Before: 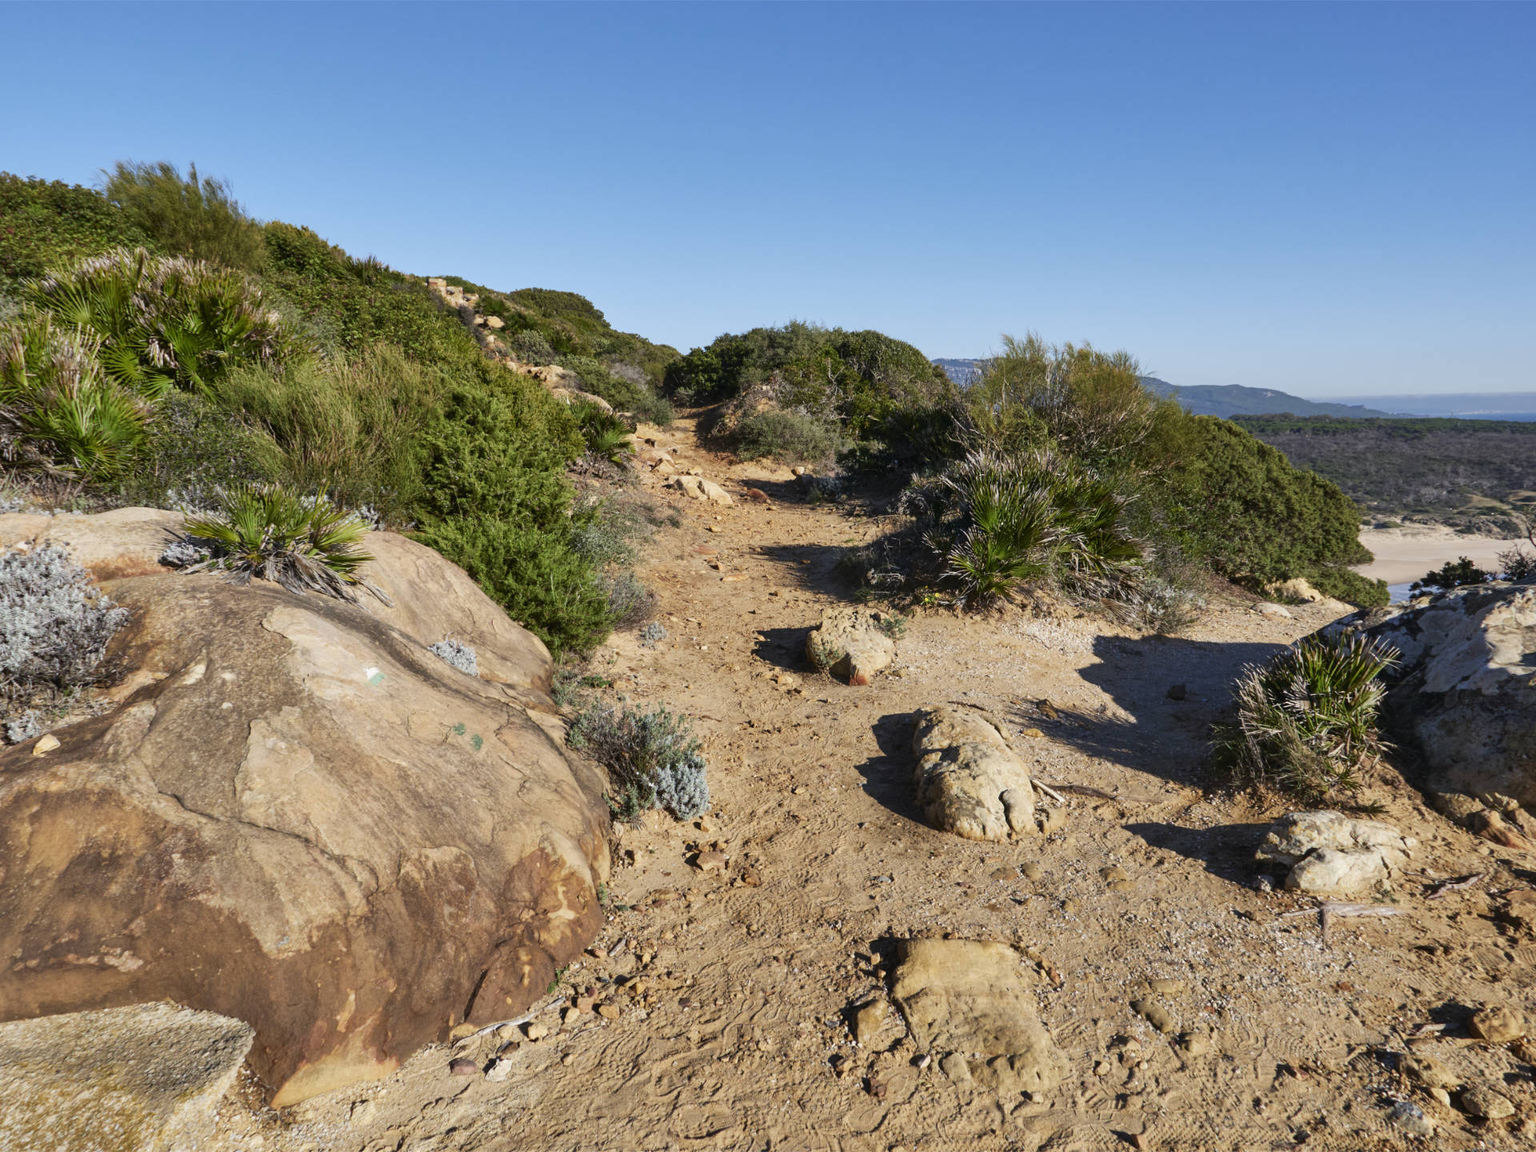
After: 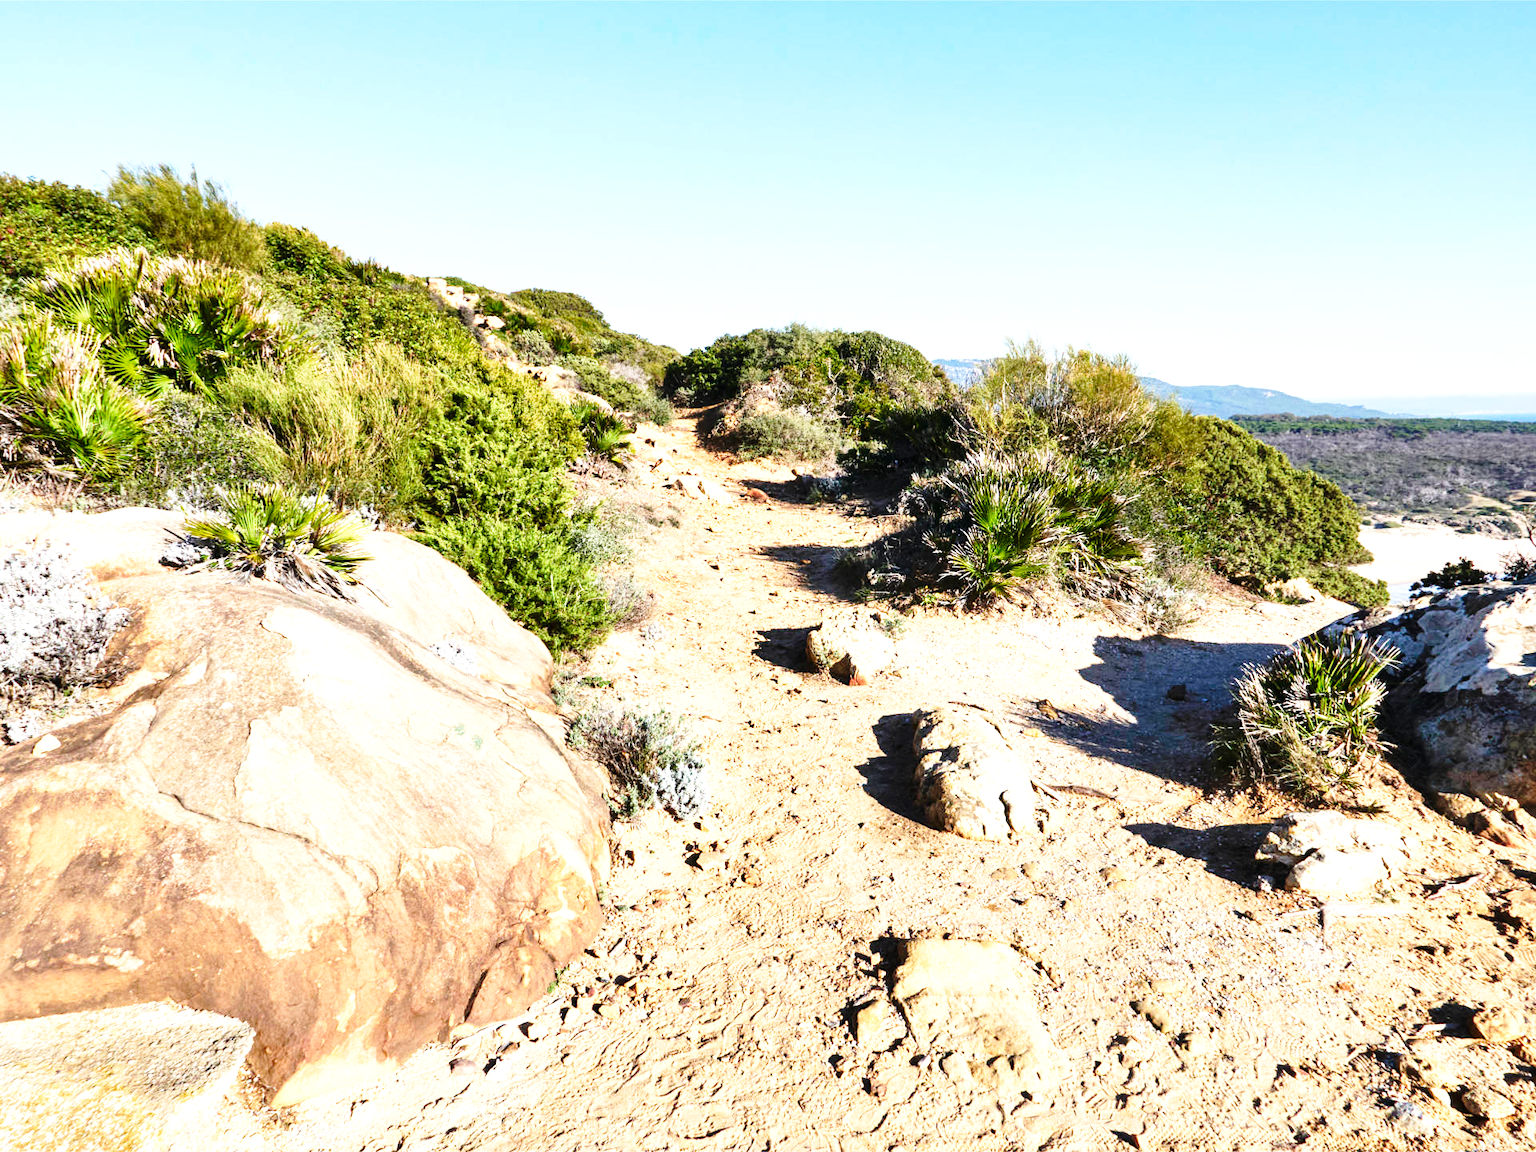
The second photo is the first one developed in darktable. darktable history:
tone equalizer: -8 EV -0.417 EV, -7 EV -0.389 EV, -6 EV -0.333 EV, -5 EV -0.222 EV, -3 EV 0.222 EV, -2 EV 0.333 EV, -1 EV 0.389 EV, +0 EV 0.417 EV, edges refinement/feathering 500, mask exposure compensation -1.57 EV, preserve details no
exposure: black level correction 0, exposure 0.9 EV, compensate highlight preservation false
base curve: curves: ch0 [(0, 0) (0.028, 0.03) (0.121, 0.232) (0.46, 0.748) (0.859, 0.968) (1, 1)], preserve colors none
color zones: mix -62.47%
